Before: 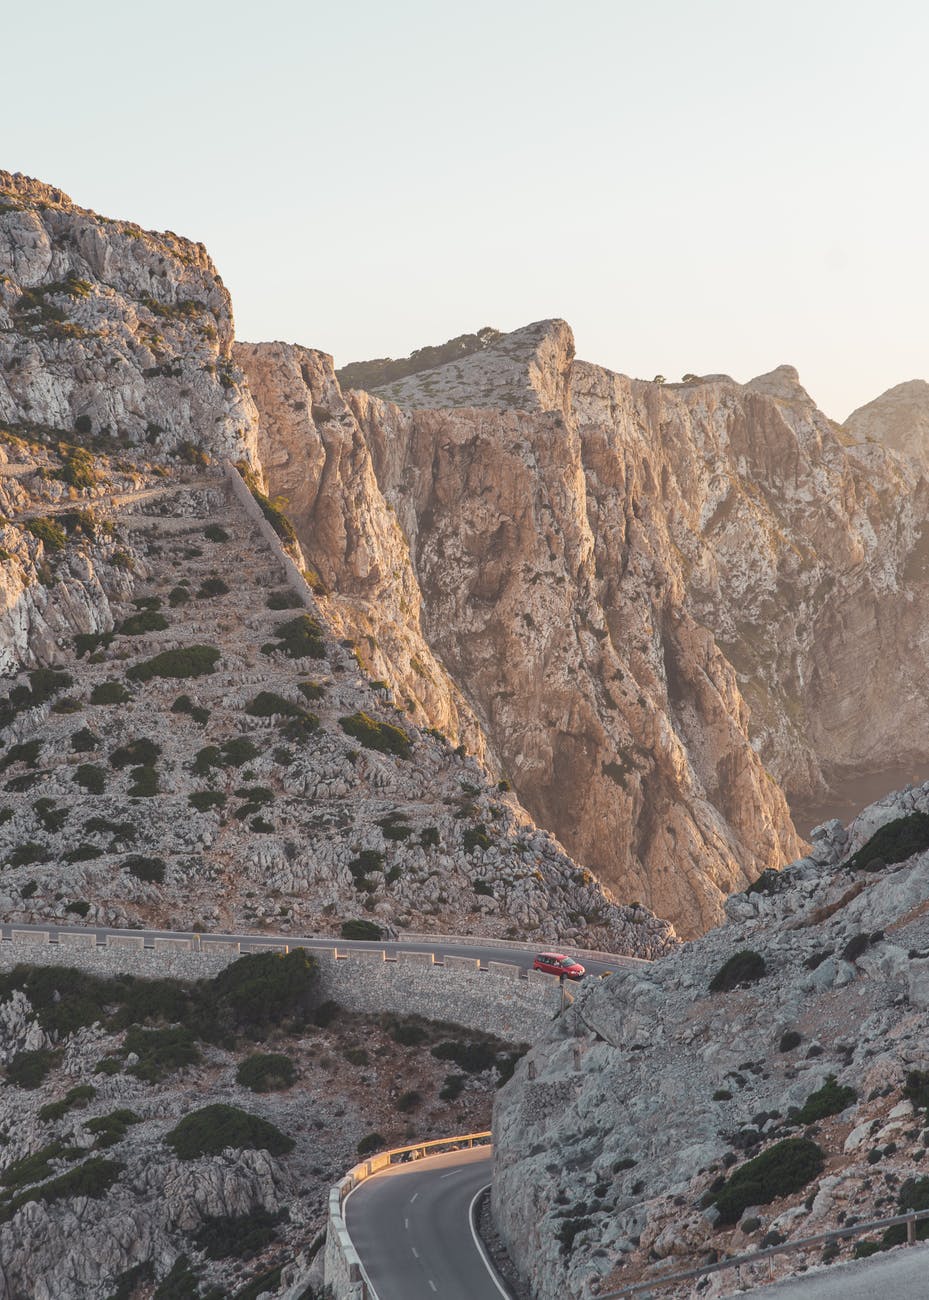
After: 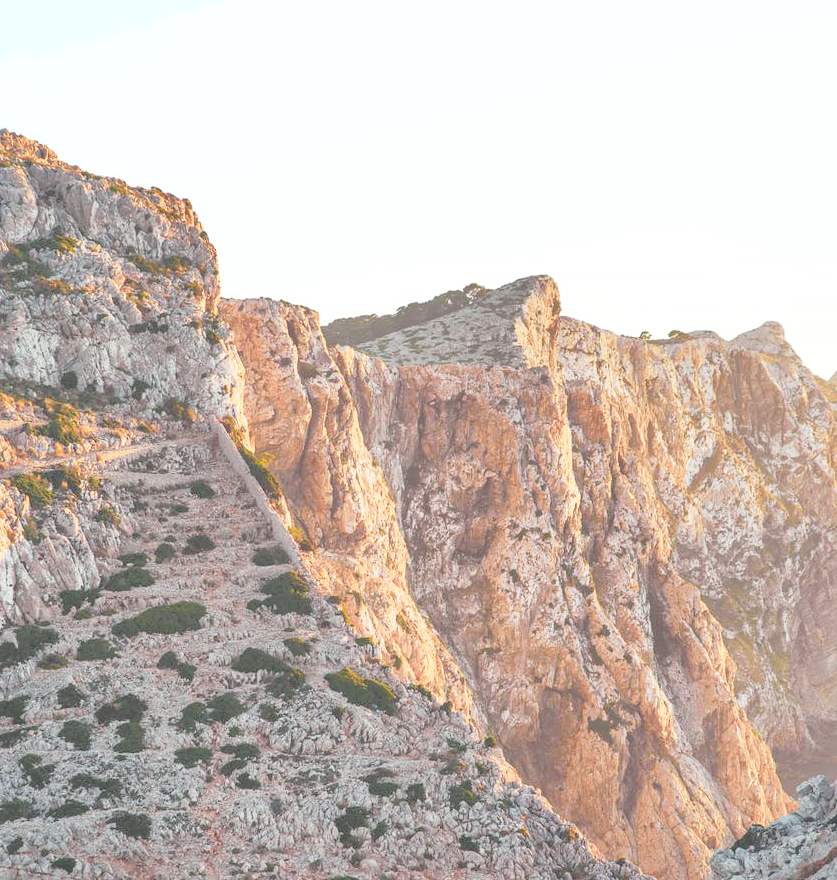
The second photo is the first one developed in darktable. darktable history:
tone curve: curves: ch0 [(0, 0.003) (0.056, 0.041) (0.211, 0.187) (0.482, 0.519) (0.836, 0.864) (0.997, 0.984)]; ch1 [(0, 0) (0.276, 0.206) (0.393, 0.364) (0.482, 0.471) (0.506, 0.5) (0.523, 0.523) (0.572, 0.604) (0.635, 0.665) (0.695, 0.759) (1, 1)]; ch2 [(0, 0) (0.438, 0.456) (0.473, 0.47) (0.503, 0.503) (0.536, 0.527) (0.562, 0.584) (0.612, 0.61) (0.679, 0.72) (1, 1)], color space Lab, independent channels, preserve colors none
shadows and highlights: on, module defaults
exposure: black level correction 0, exposure 0.5 EV, compensate highlight preservation false
crop: left 1.509%, top 3.452%, right 7.696%, bottom 28.452%
base curve: curves: ch0 [(0, 0) (0.204, 0.334) (0.55, 0.733) (1, 1)], preserve colors none
